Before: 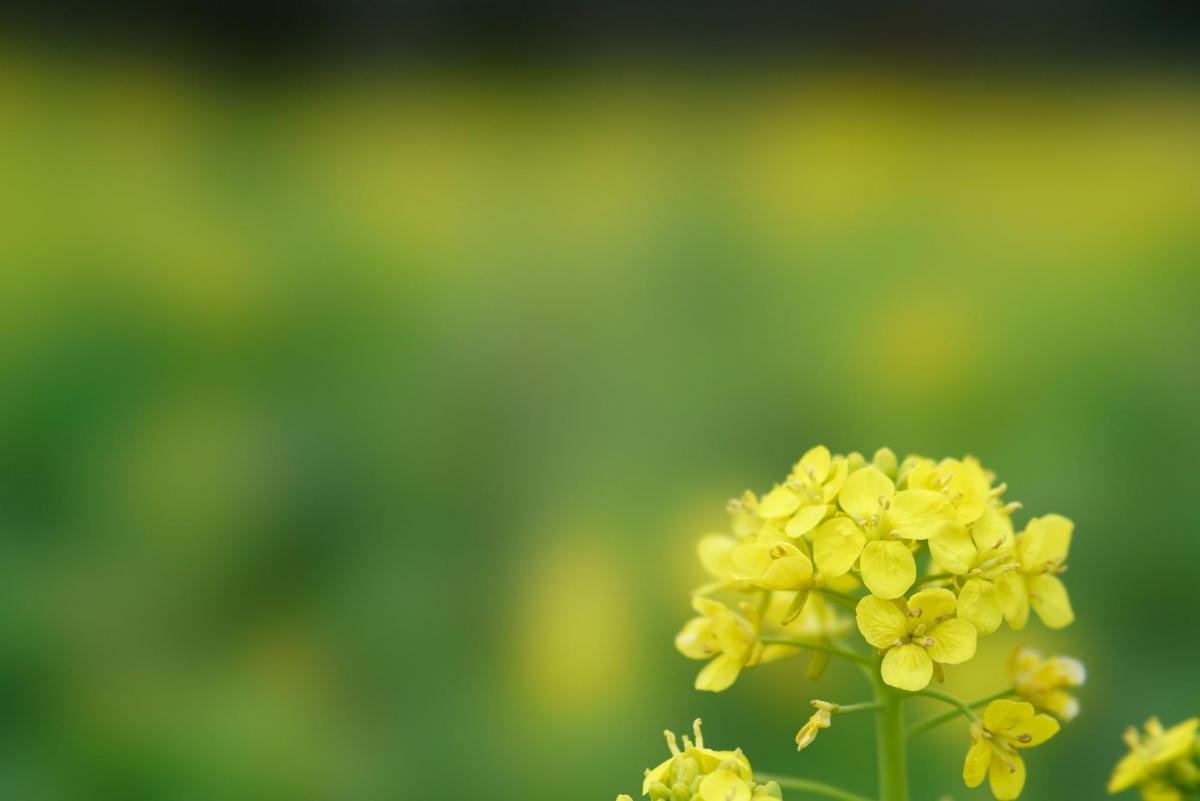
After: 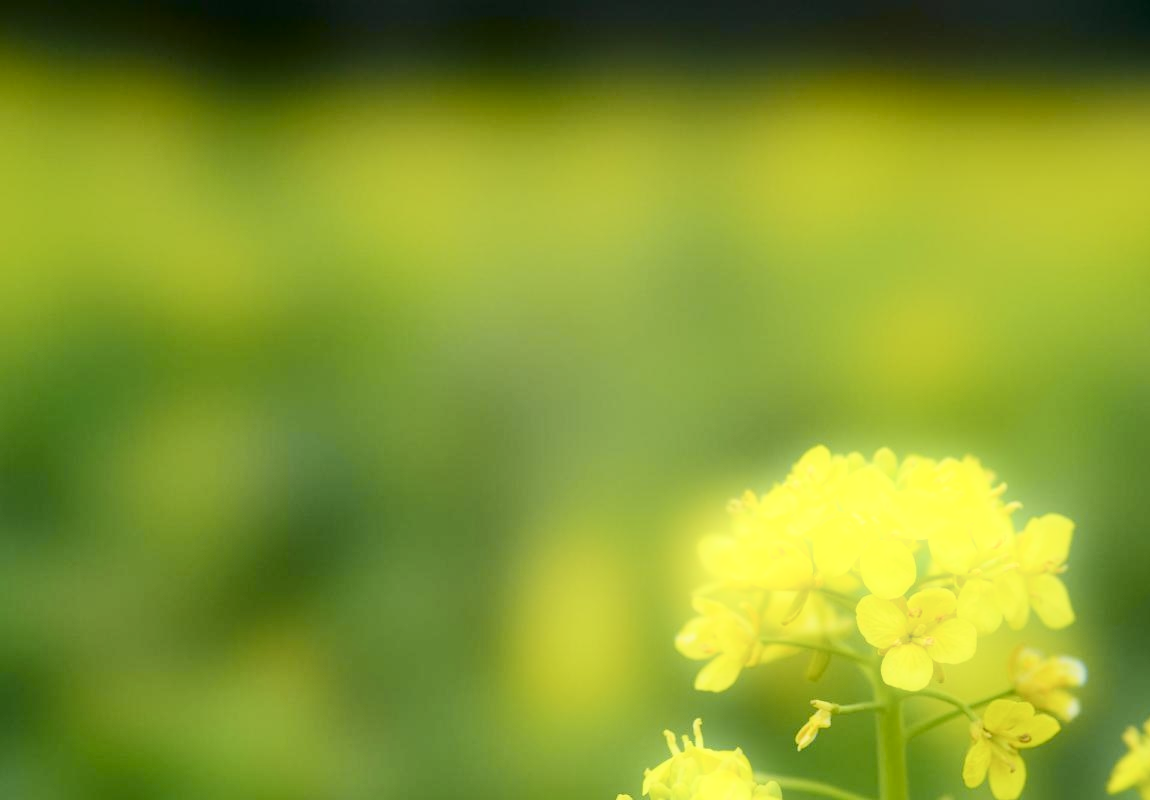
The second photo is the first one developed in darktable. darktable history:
crop: right 4.126%, bottom 0.031%
bloom: size 5%, threshold 95%, strength 15%
tone curve: curves: ch0 [(0, 0.012) (0.031, 0.02) (0.12, 0.083) (0.193, 0.171) (0.277, 0.279) (0.45, 0.52) (0.568, 0.676) (0.678, 0.777) (0.875, 0.92) (1, 0.965)]; ch1 [(0, 0) (0.243, 0.245) (0.402, 0.41) (0.493, 0.486) (0.508, 0.507) (0.531, 0.53) (0.551, 0.564) (0.646, 0.672) (0.694, 0.732) (1, 1)]; ch2 [(0, 0) (0.249, 0.216) (0.356, 0.343) (0.424, 0.442) (0.476, 0.482) (0.498, 0.502) (0.517, 0.517) (0.532, 0.545) (0.562, 0.575) (0.614, 0.644) (0.706, 0.748) (0.808, 0.809) (0.991, 0.968)], color space Lab, independent channels, preserve colors none
